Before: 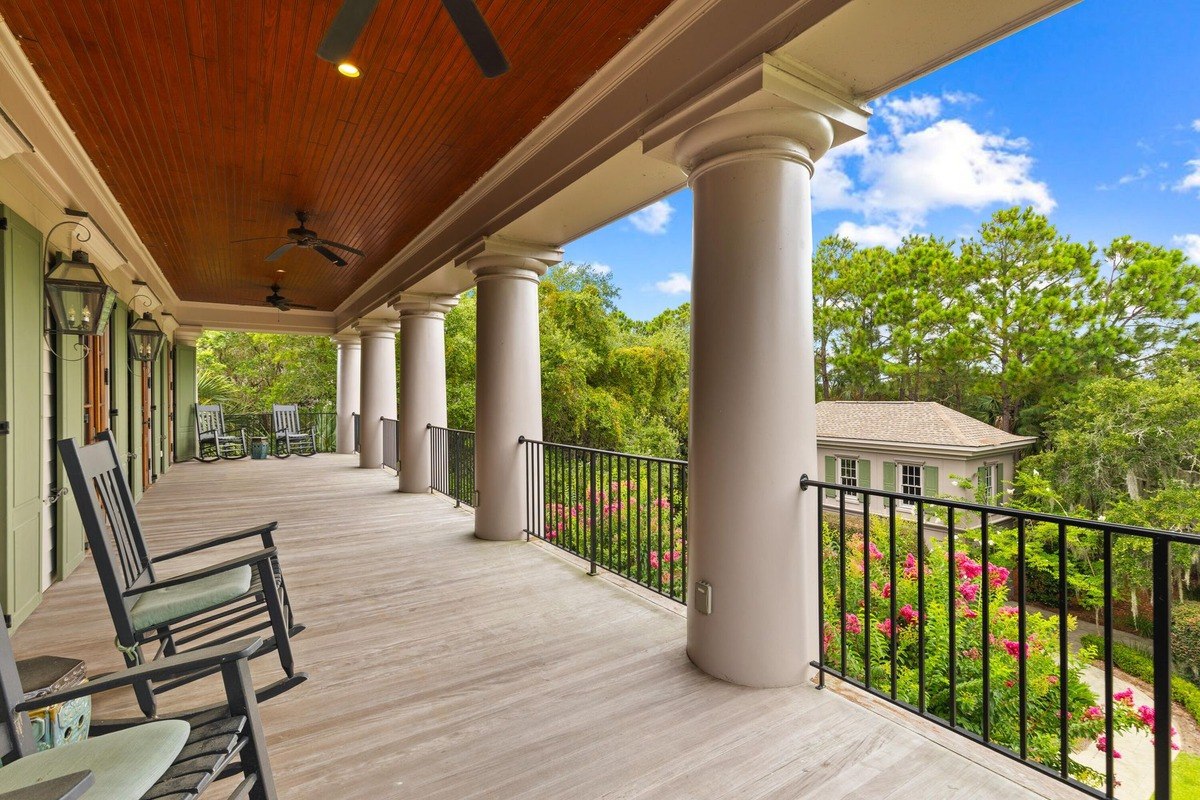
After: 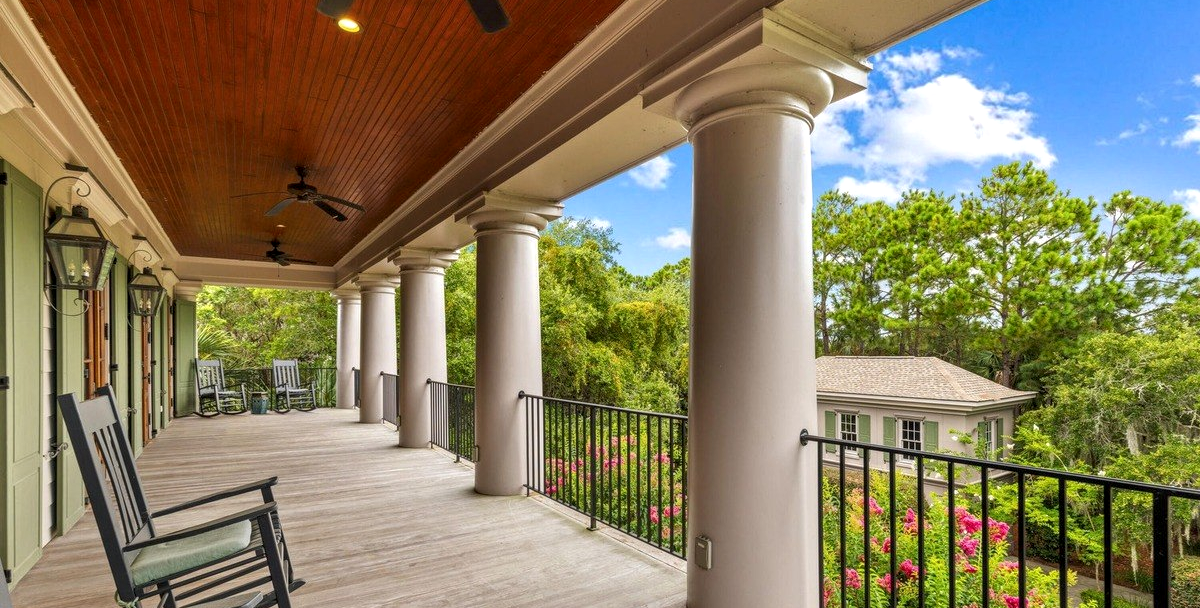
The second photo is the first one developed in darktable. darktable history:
crop: top 5.669%, bottom 18.215%
local contrast: detail 130%
